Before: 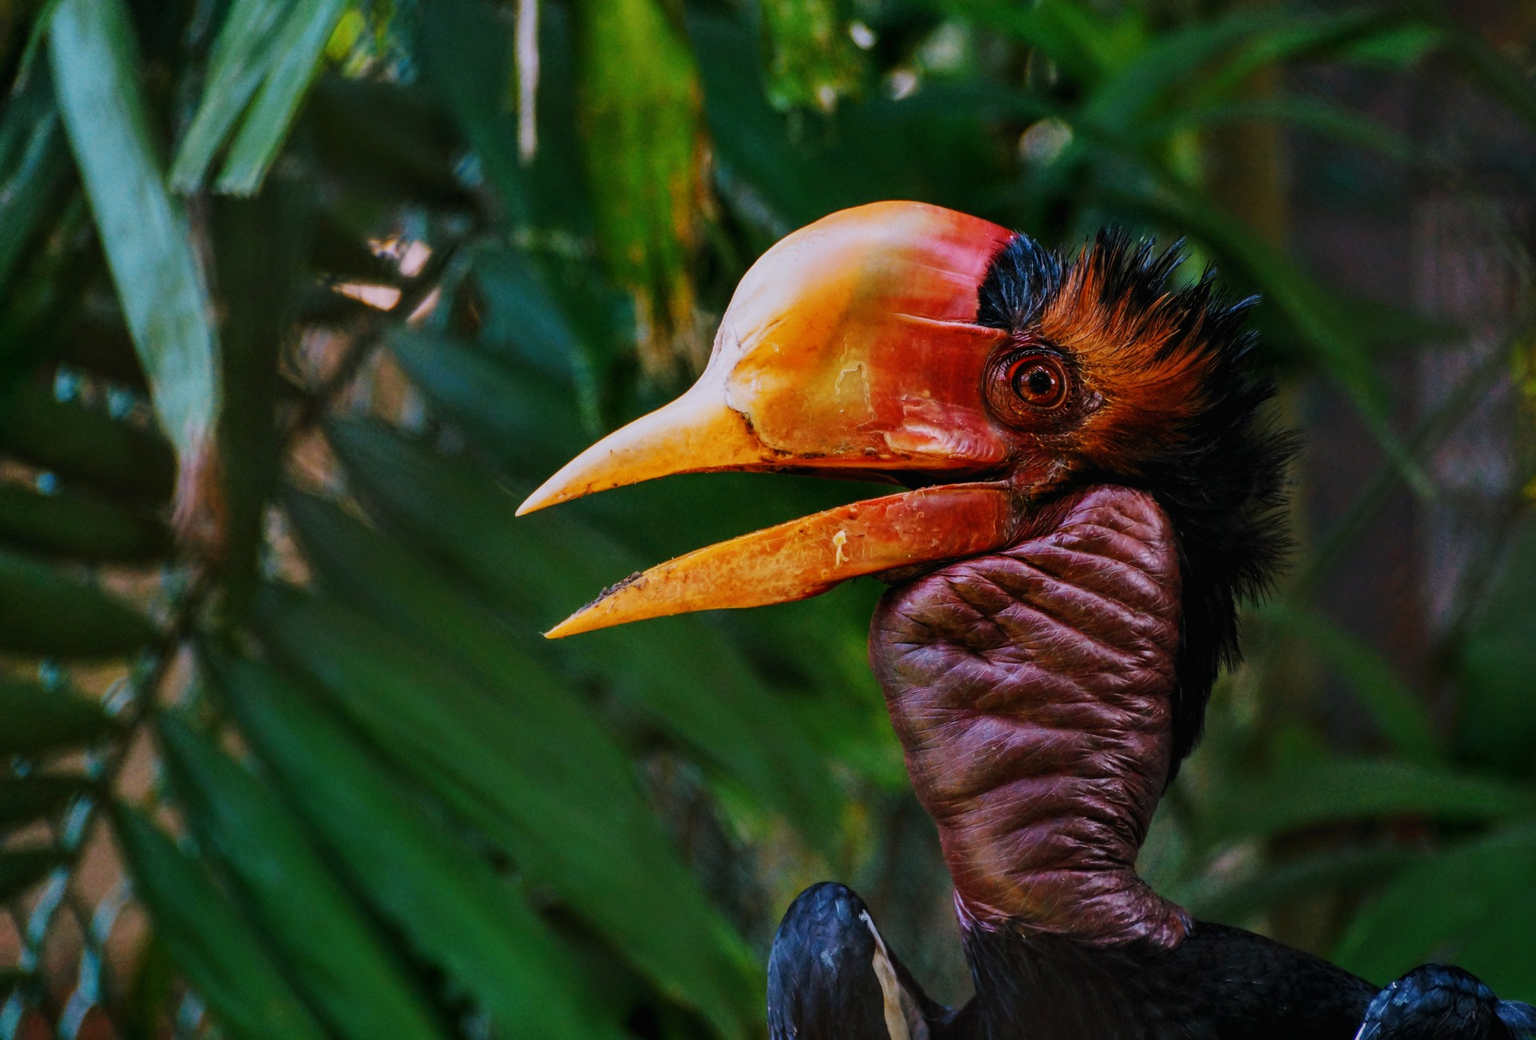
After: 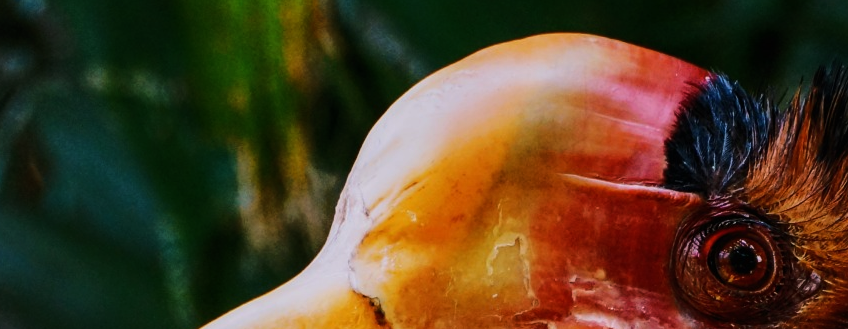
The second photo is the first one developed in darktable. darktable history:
crop: left 29.014%, top 16.792%, right 26.796%, bottom 57.864%
base curve: curves: ch0 [(0, 0) (0.073, 0.04) (0.157, 0.139) (0.492, 0.492) (0.758, 0.758) (1, 1)]
